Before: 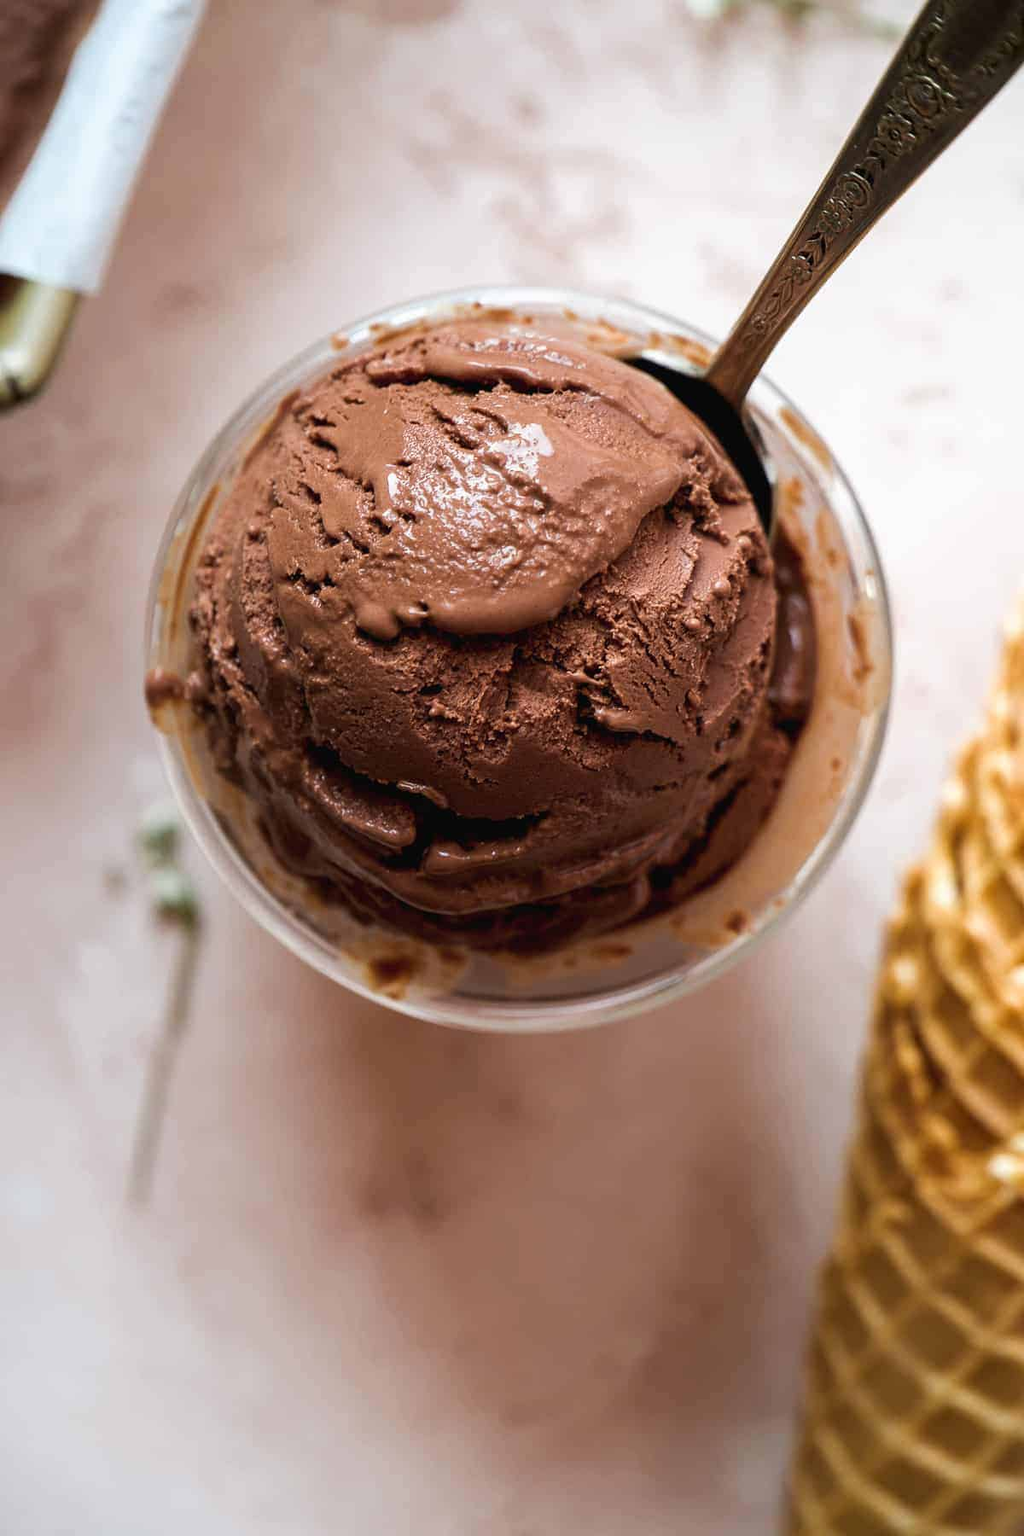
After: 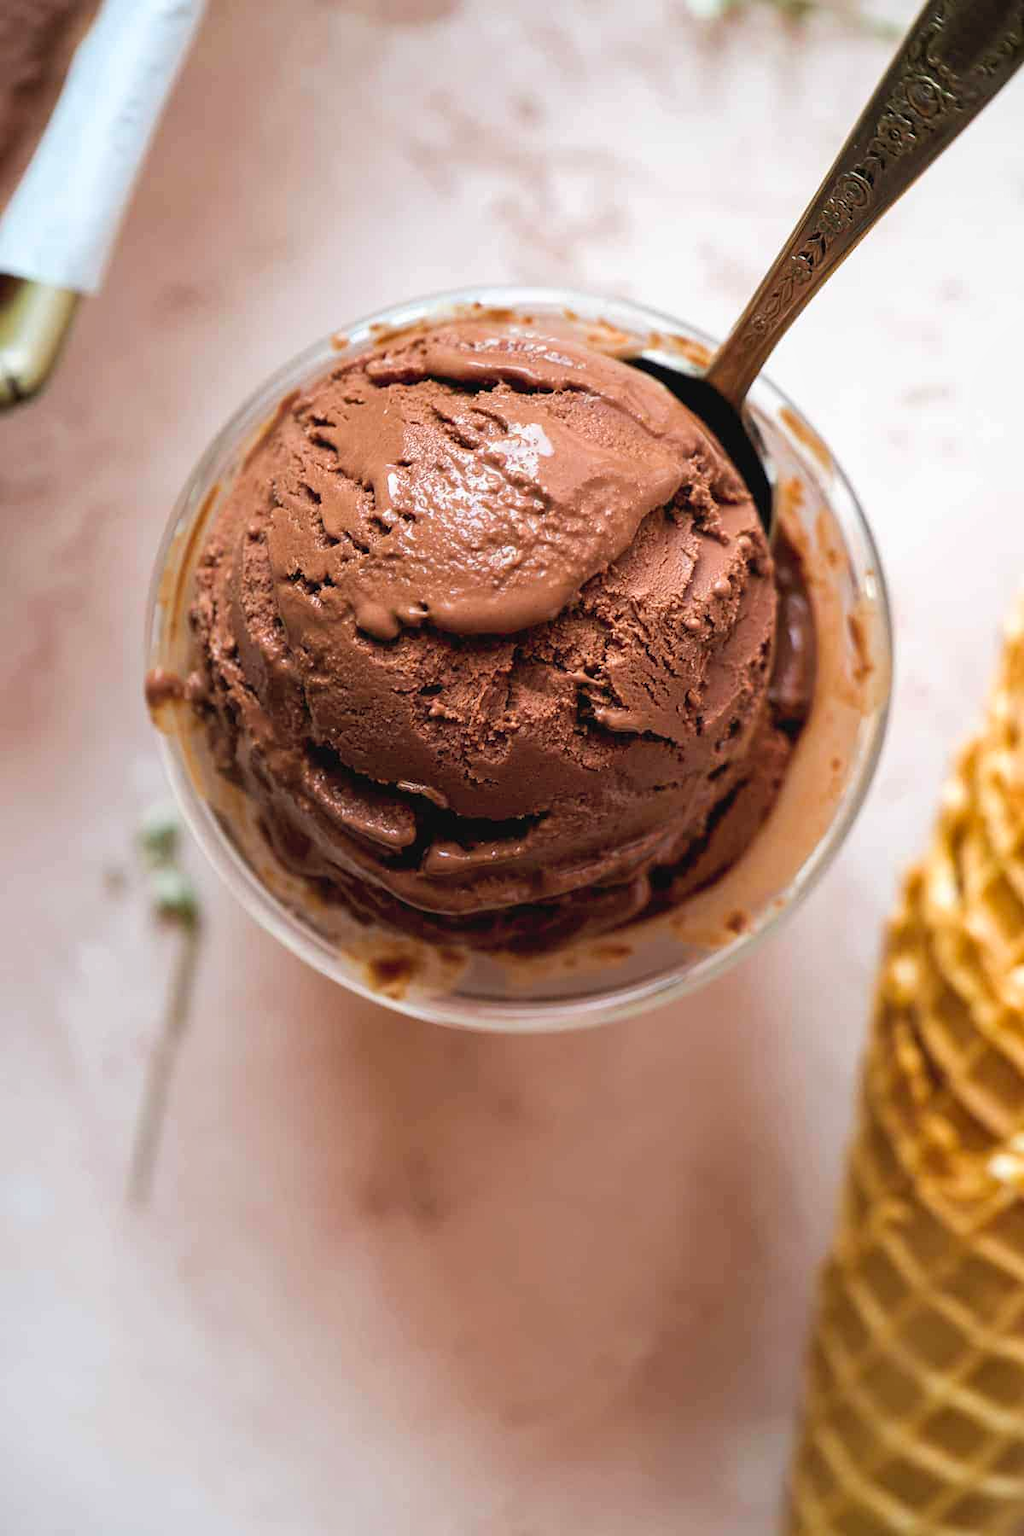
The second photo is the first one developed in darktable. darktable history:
shadows and highlights: shadows 29.31, highlights -29.18, low approximation 0.01, soften with gaussian
contrast brightness saturation: brightness 0.092, saturation 0.193
